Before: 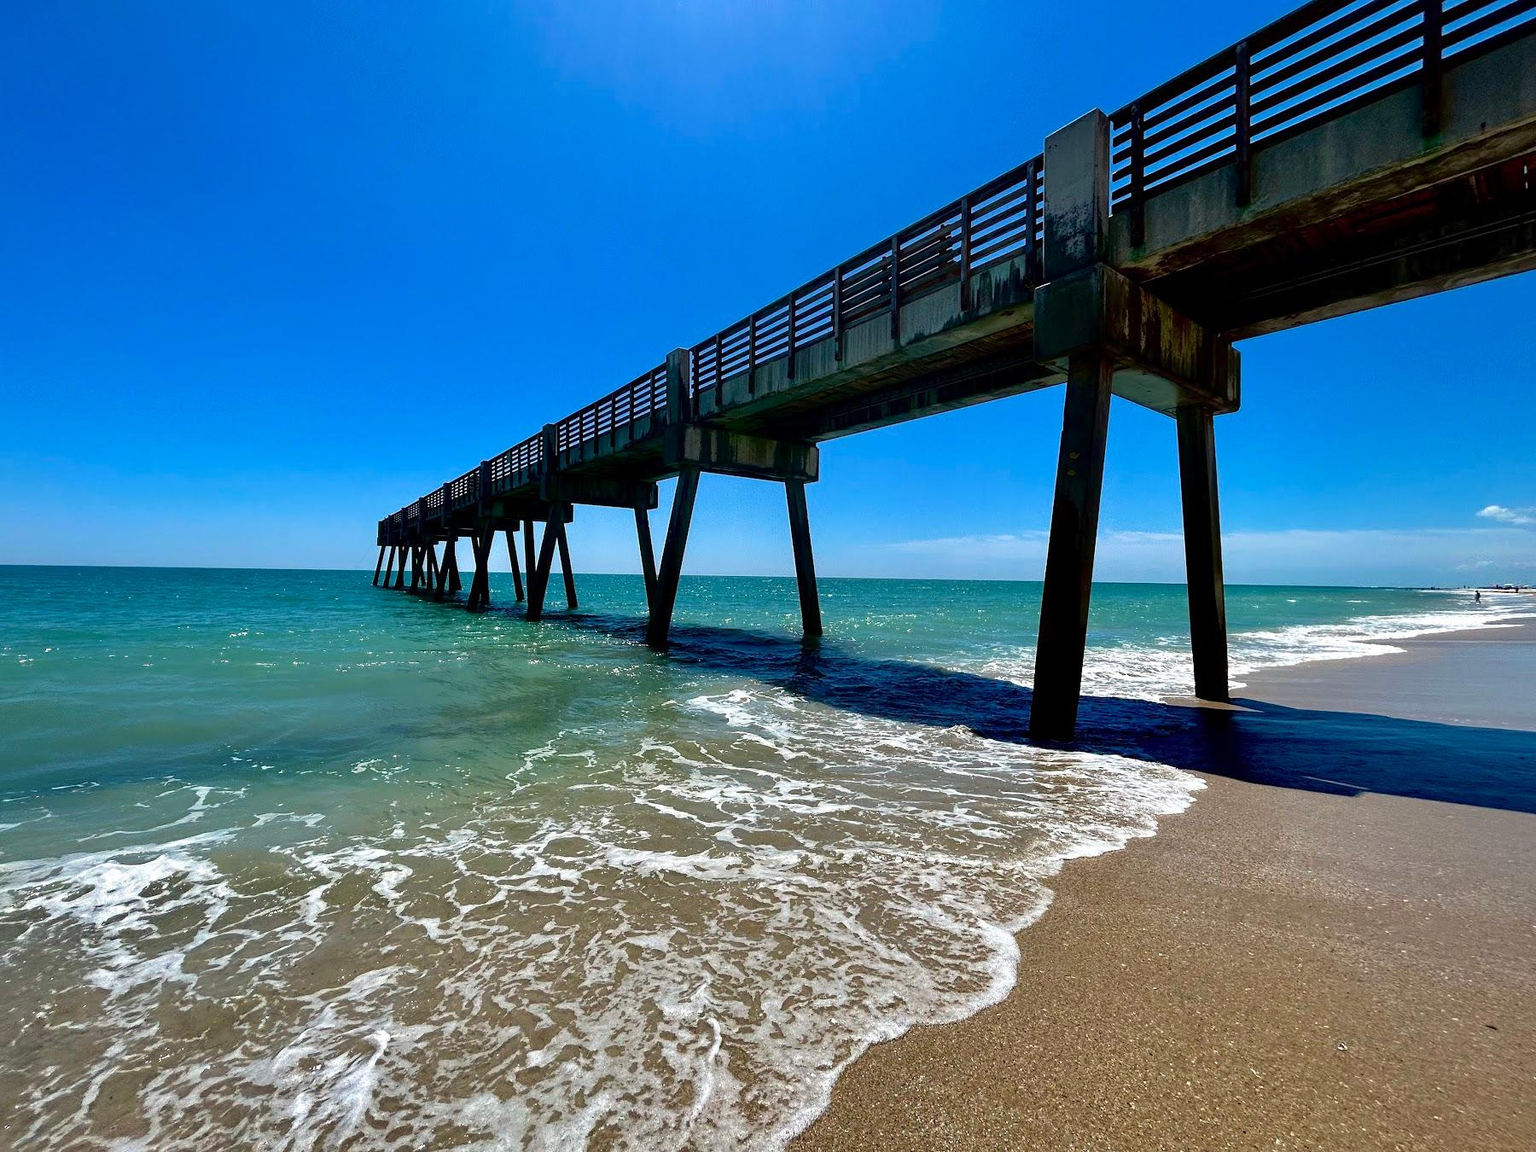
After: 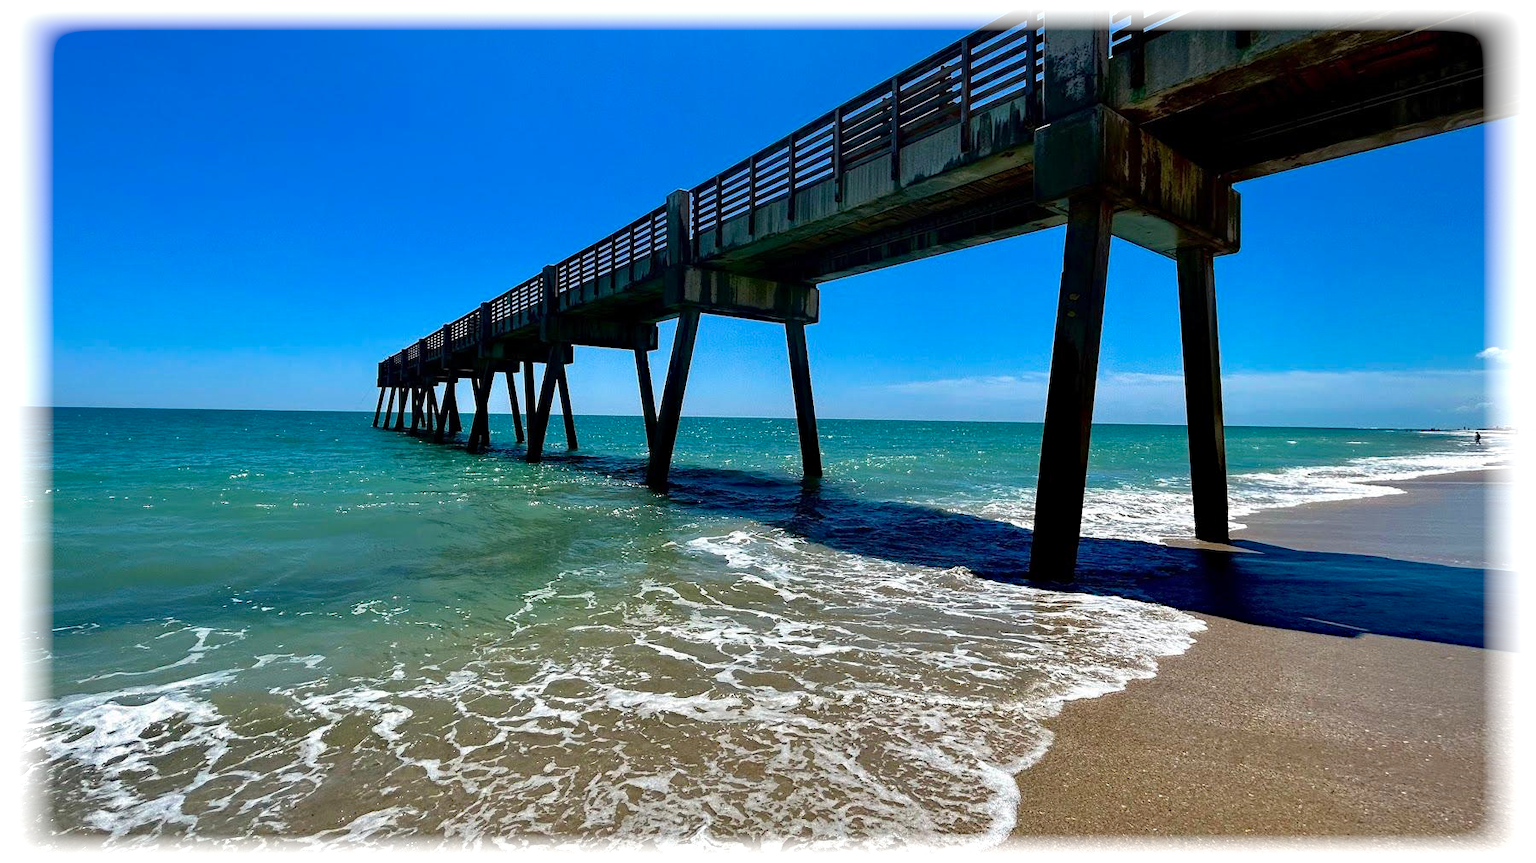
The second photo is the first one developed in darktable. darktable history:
crop: top 13.819%, bottom 11.169%
haze removal: compatibility mode true, adaptive false
vignetting: fall-off start 93%, fall-off radius 5%, brightness 1, saturation -0.49, automatic ratio true, width/height ratio 1.332, shape 0.04, unbound false
